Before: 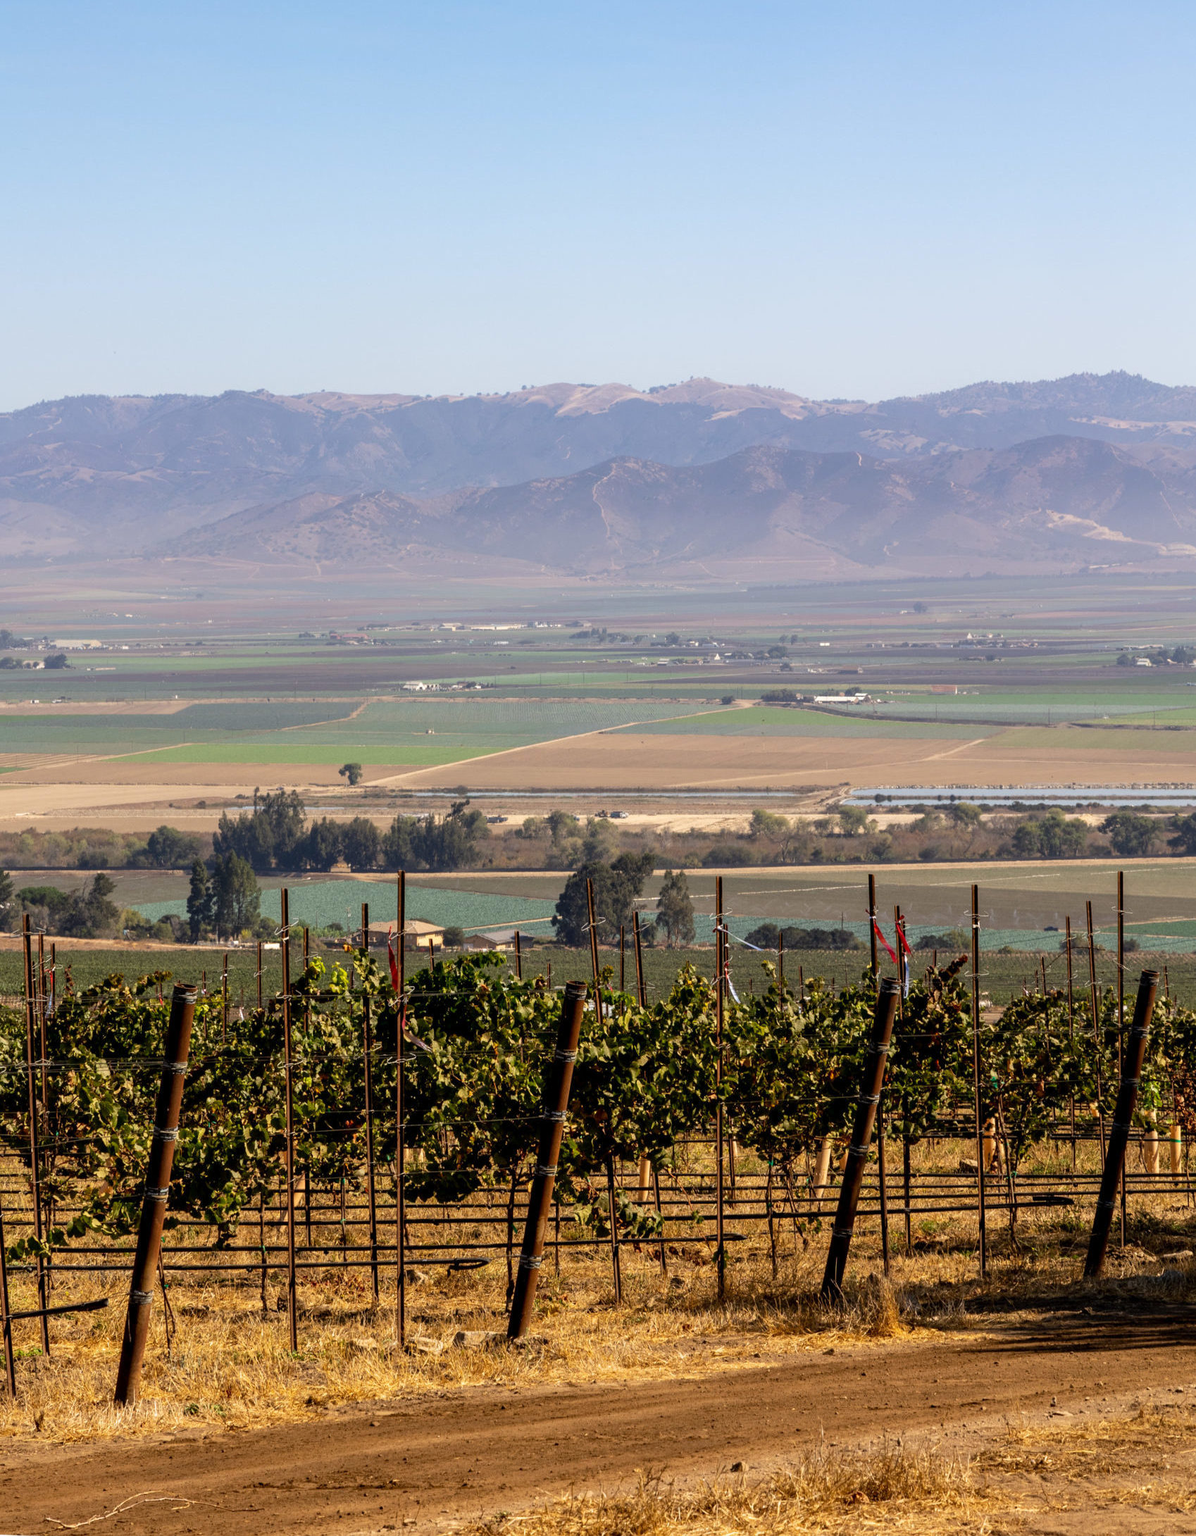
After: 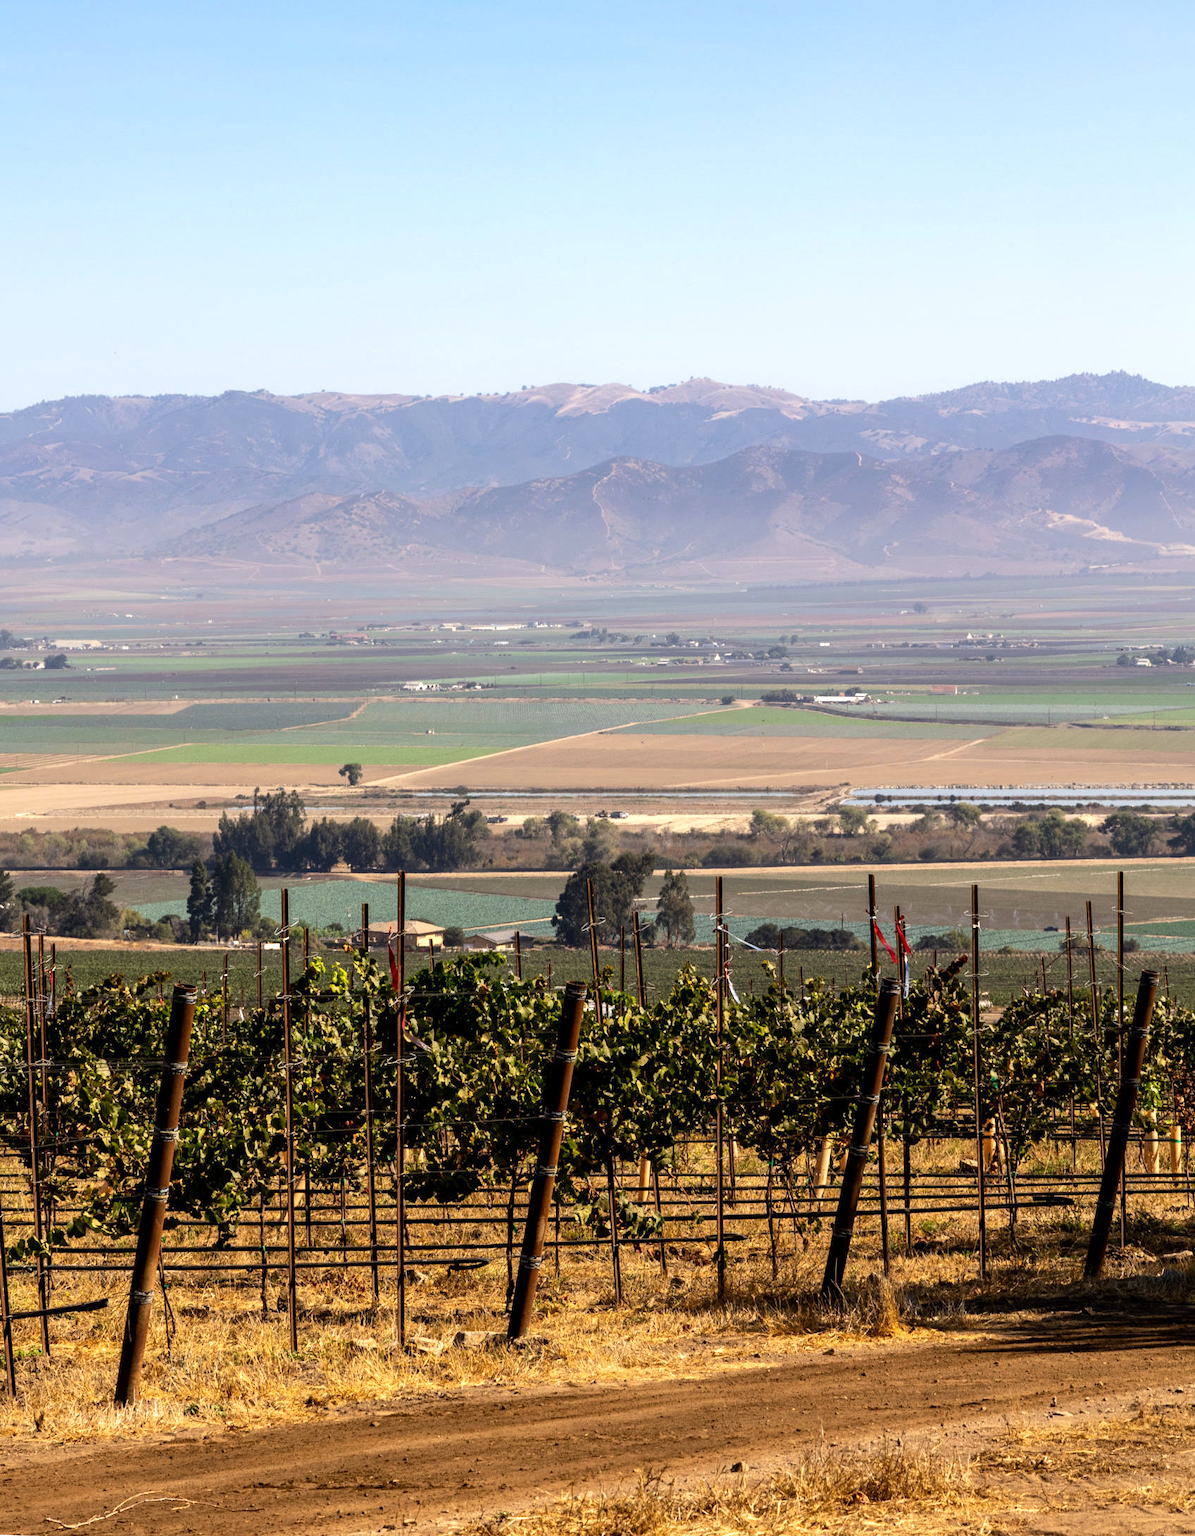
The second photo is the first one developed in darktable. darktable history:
rotate and perspective: crop left 0, crop top 0
tone equalizer: -8 EV -0.417 EV, -7 EV -0.389 EV, -6 EV -0.333 EV, -5 EV -0.222 EV, -3 EV 0.222 EV, -2 EV 0.333 EV, -1 EV 0.389 EV, +0 EV 0.417 EV, edges refinement/feathering 500, mask exposure compensation -1.57 EV, preserve details no
